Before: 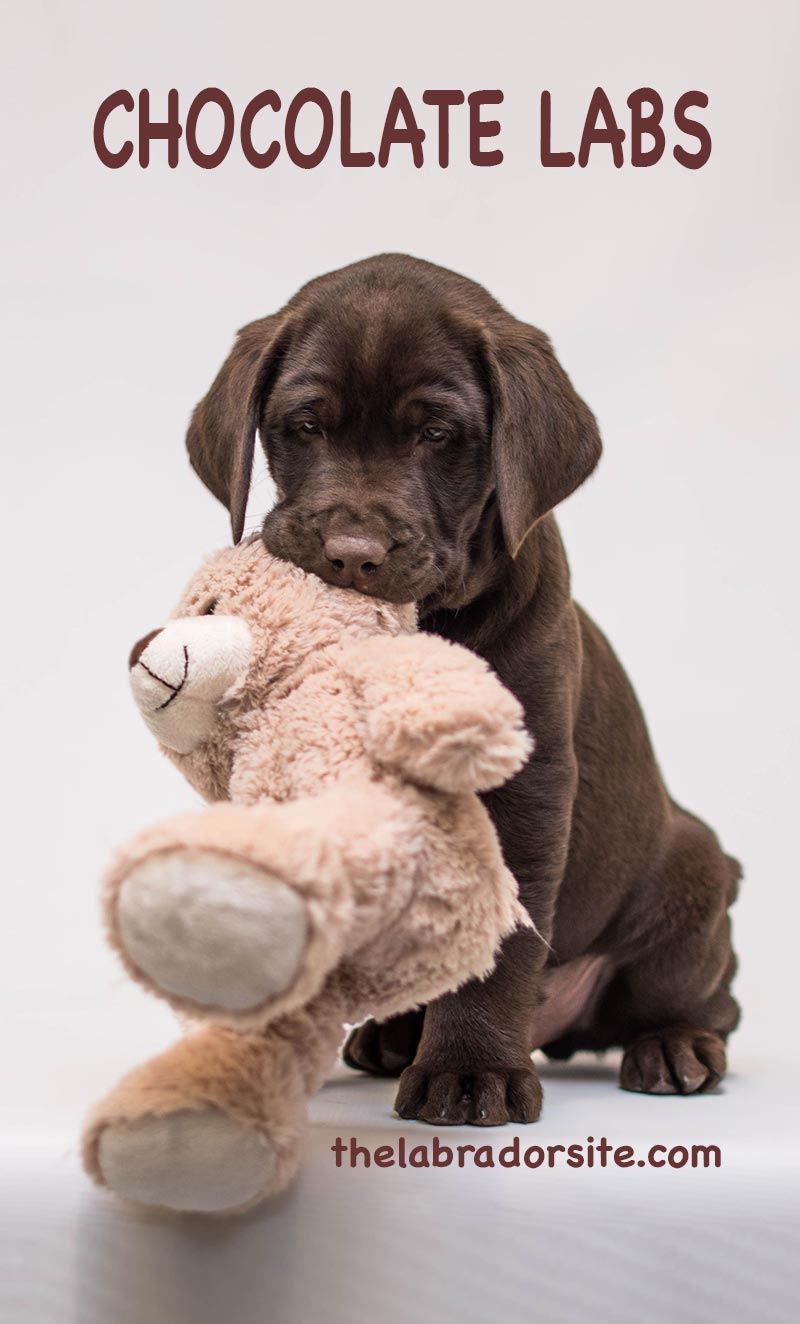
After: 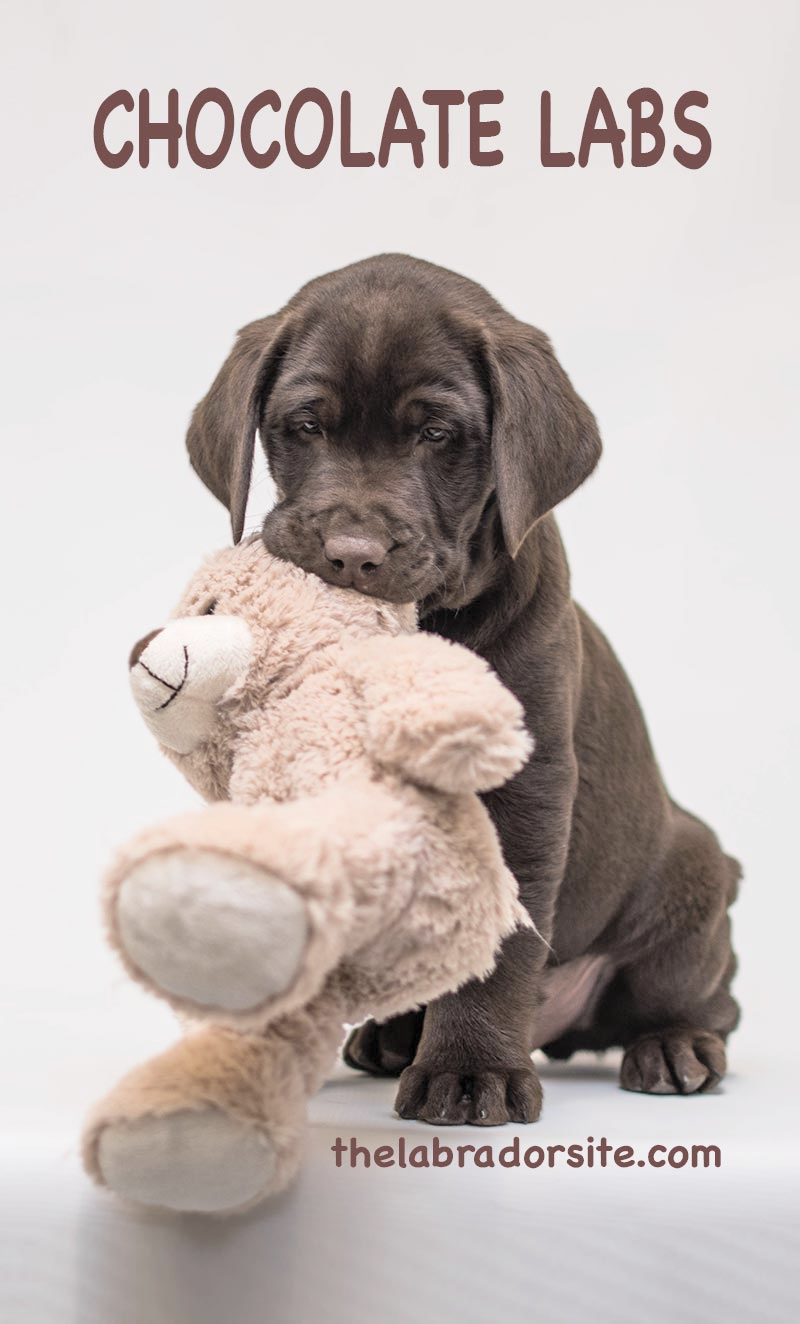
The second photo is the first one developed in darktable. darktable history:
color balance rgb: linear chroma grading › global chroma 15%, perceptual saturation grading › global saturation 30%
contrast brightness saturation: brightness 0.18, saturation -0.5
